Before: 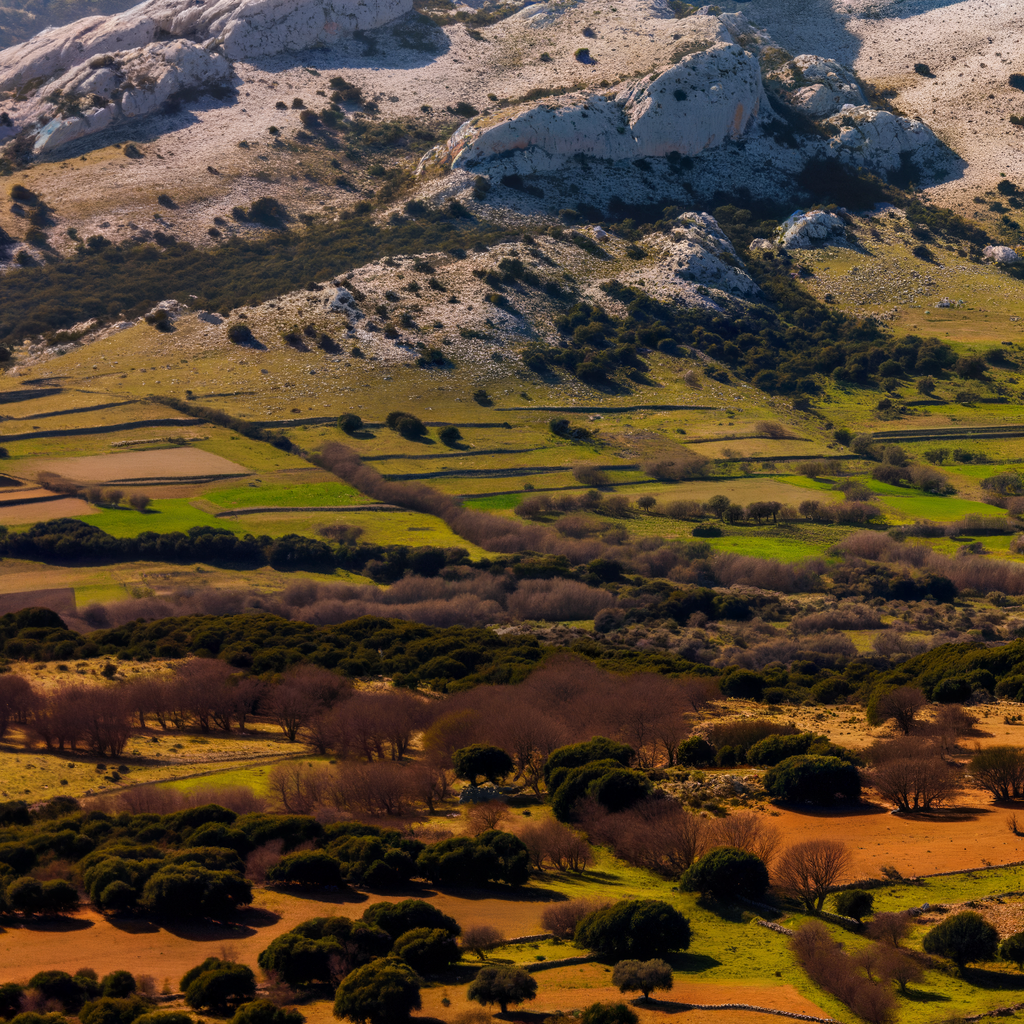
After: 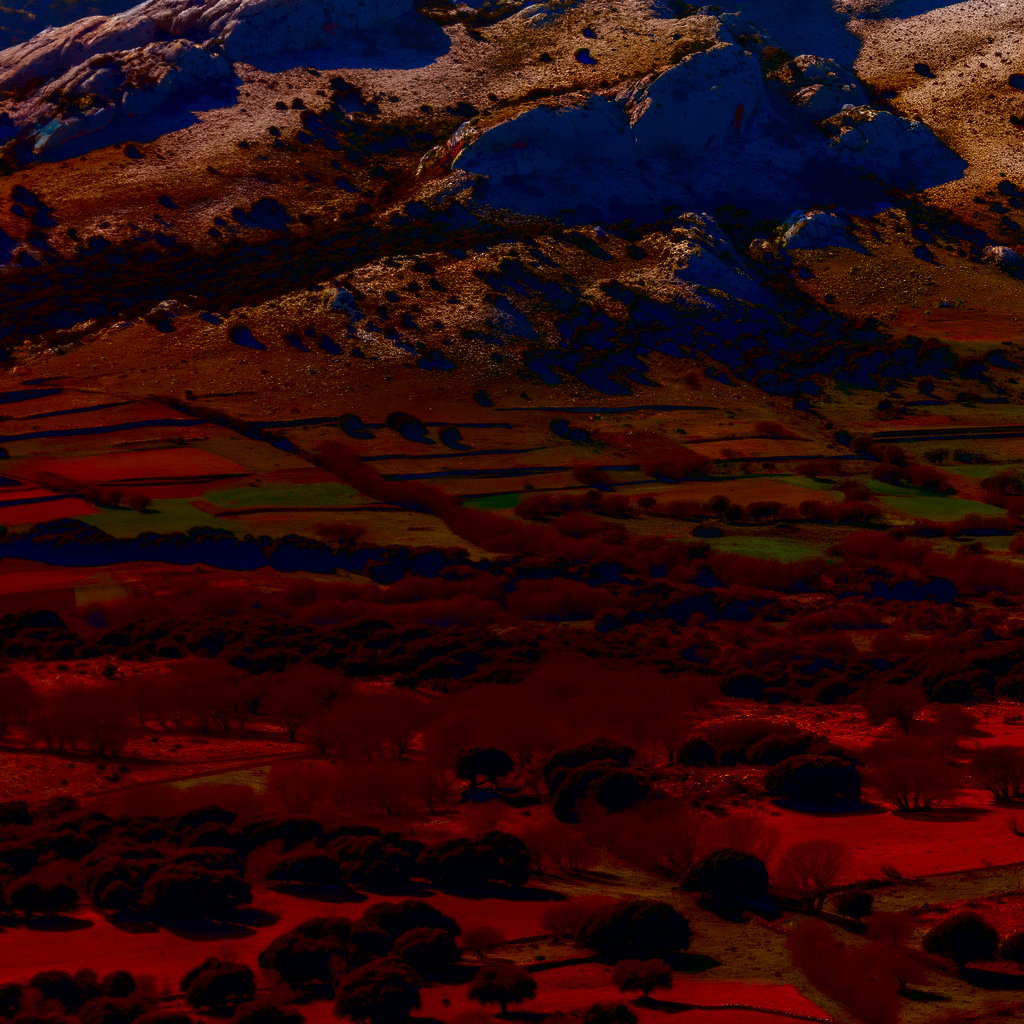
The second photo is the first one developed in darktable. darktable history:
color balance rgb: linear chroma grading › global chroma 3.45%, perceptual saturation grading › global saturation 11.24%, perceptual brilliance grading › global brilliance 3.04%, global vibrance 2.8%
contrast brightness saturation: brightness -1, saturation 1
